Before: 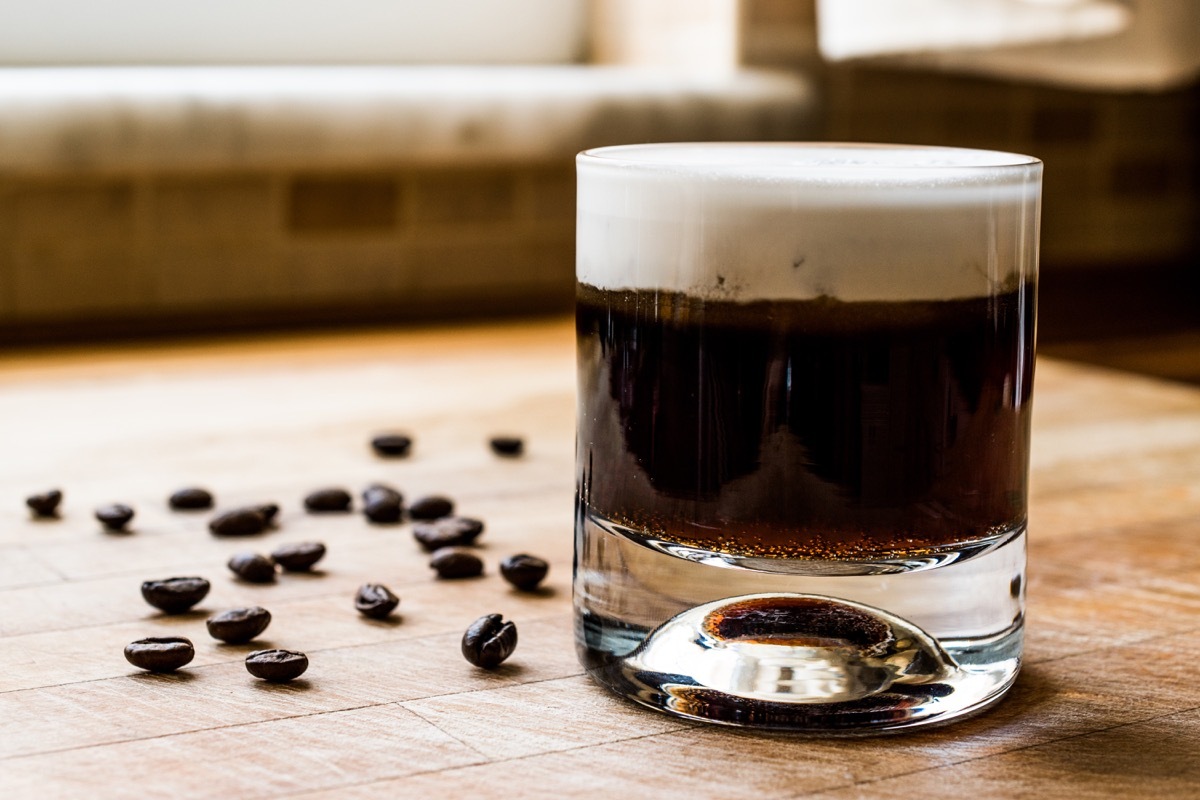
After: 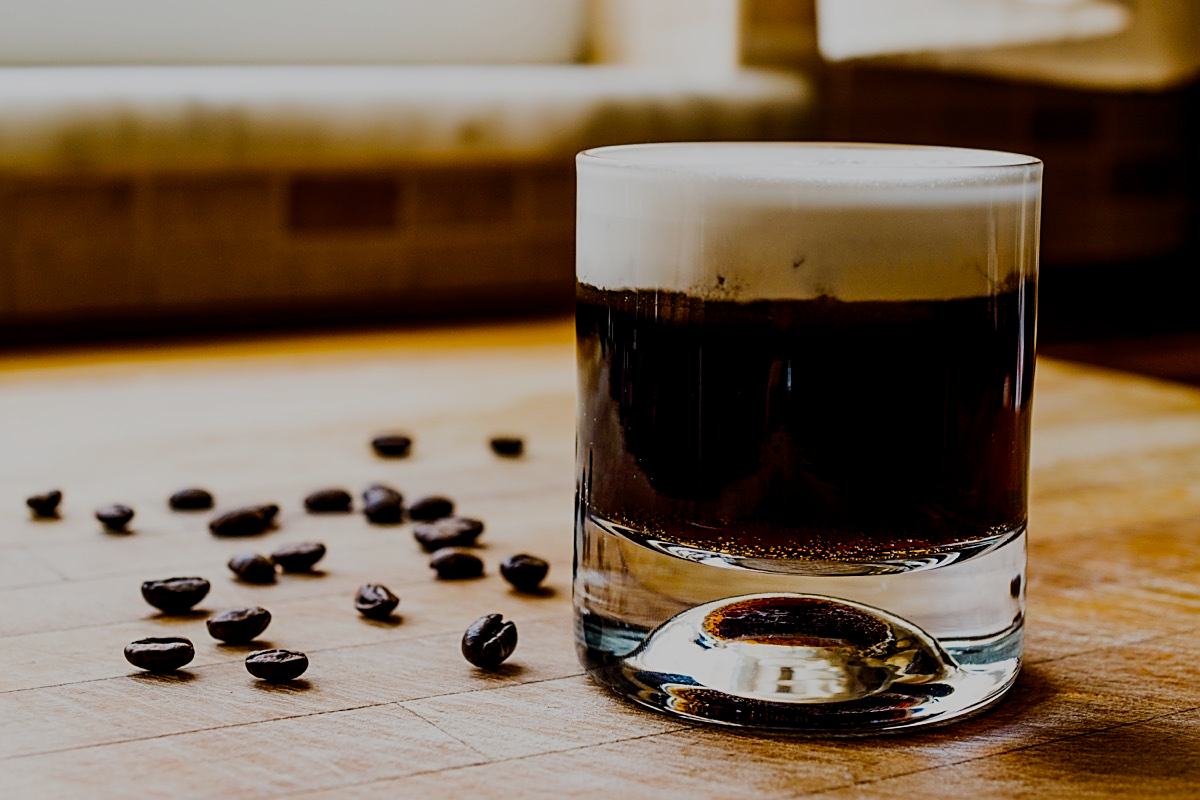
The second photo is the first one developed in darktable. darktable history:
rgb curve: curves: ch0 [(0, 0) (0.093, 0.159) (0.241, 0.265) (0.414, 0.42) (1, 1)], compensate middle gray true, preserve colors basic power
filmic rgb: middle gray luminance 29%, black relative exposure -10.3 EV, white relative exposure 5.5 EV, threshold 6 EV, target black luminance 0%, hardness 3.95, latitude 2.04%, contrast 1.132, highlights saturation mix 5%, shadows ↔ highlights balance 15.11%, preserve chrominance no, color science v3 (2019), use custom middle-gray values true, iterations of high-quality reconstruction 0, enable highlight reconstruction true
color balance rgb: perceptual saturation grading › global saturation 25%, global vibrance 20%
sharpen: on, module defaults
